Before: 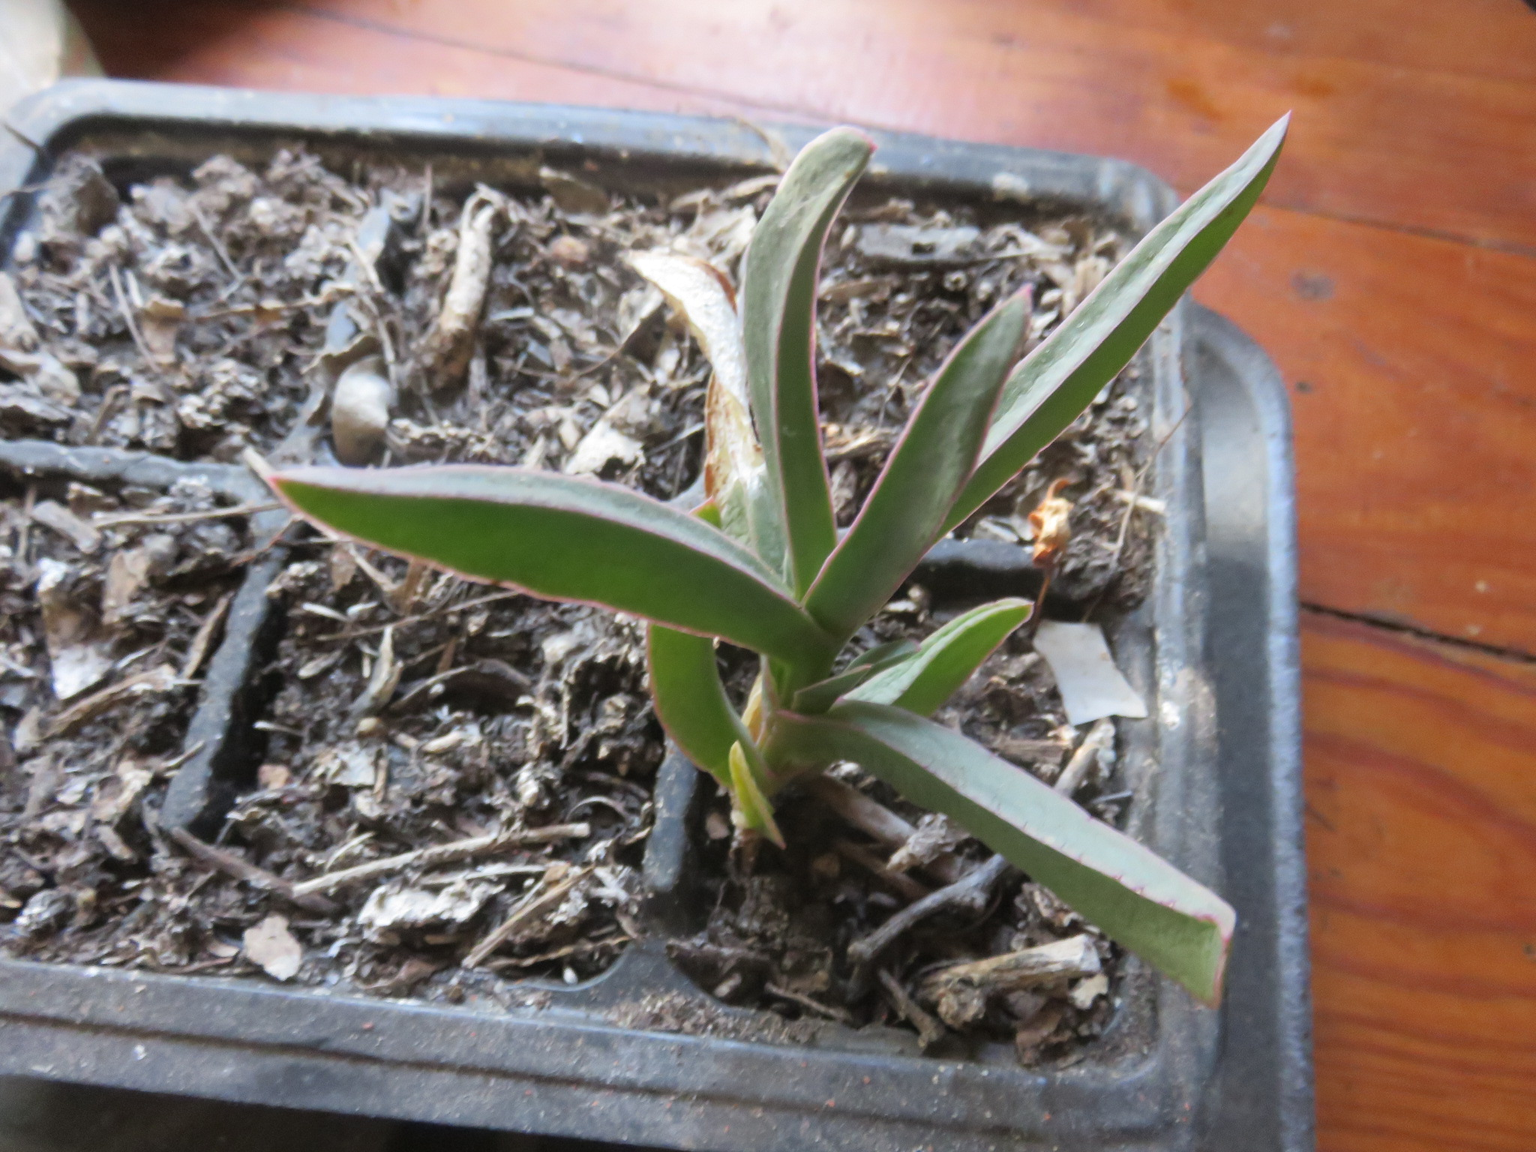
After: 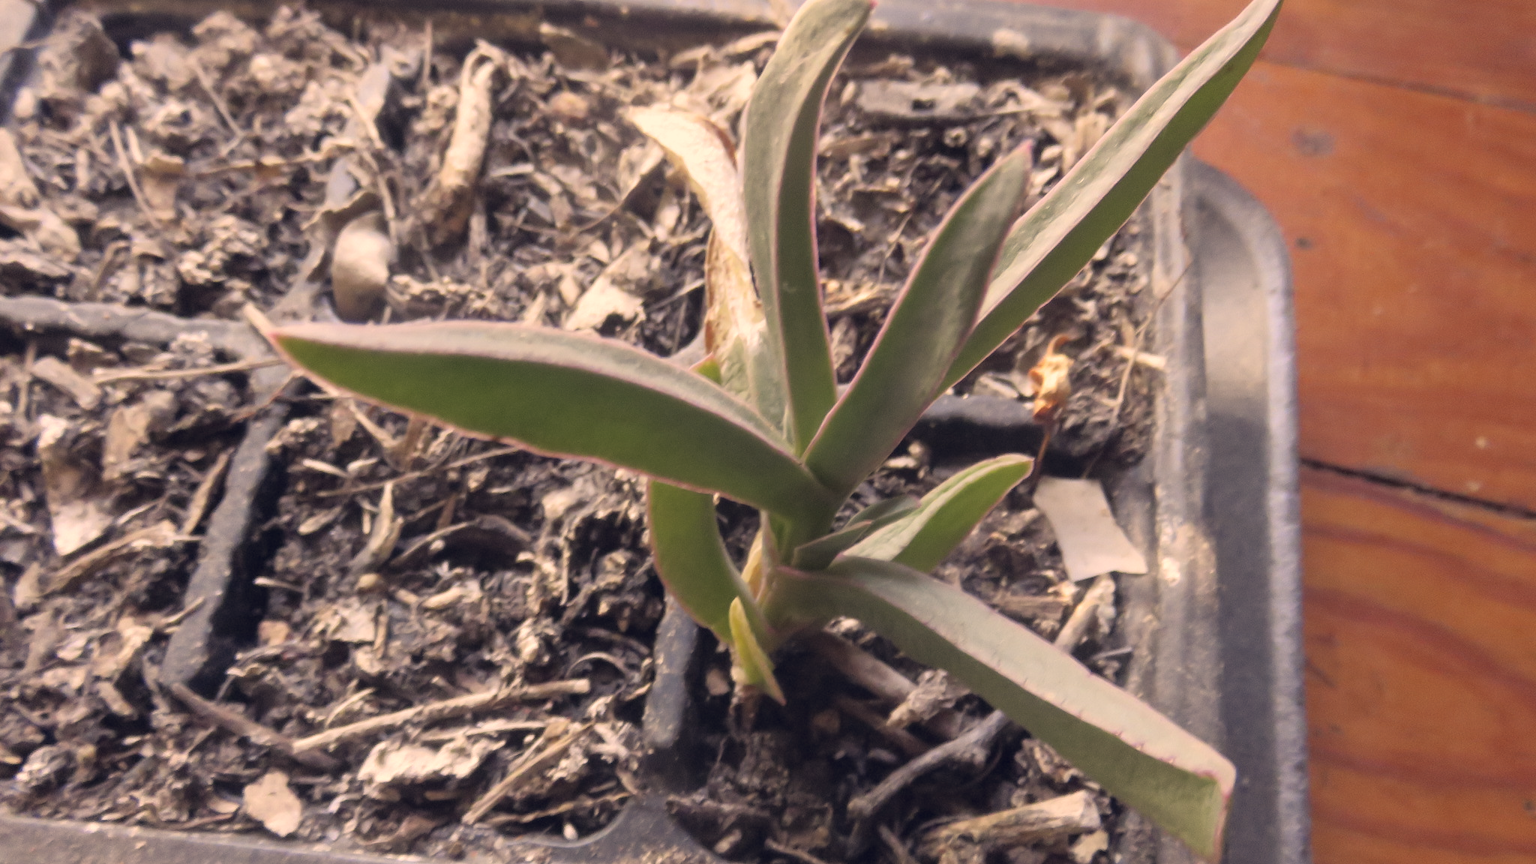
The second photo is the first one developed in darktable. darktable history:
crop and rotate: top 12.5%, bottom 12.5%
rgb curve: curves: ch2 [(0, 0) (0.567, 0.512) (1, 1)], mode RGB, independent channels
color correction: highlights a* 19.59, highlights b* 27.49, shadows a* 3.46, shadows b* -17.28, saturation 0.73
